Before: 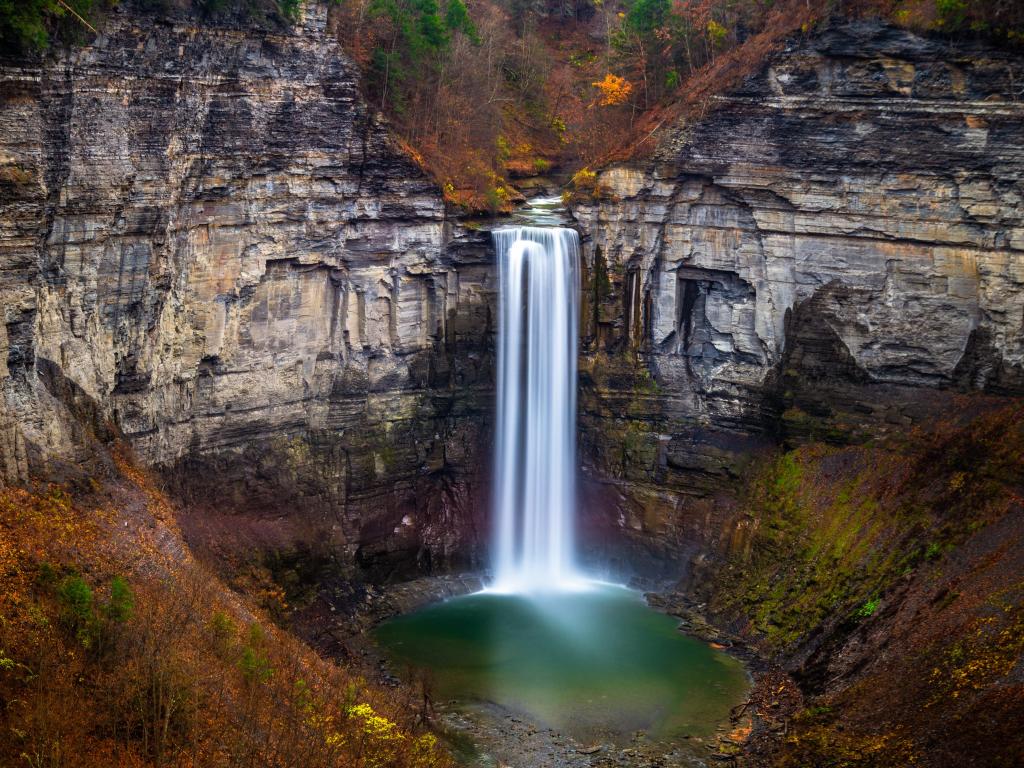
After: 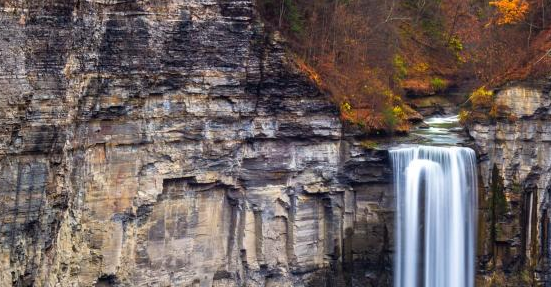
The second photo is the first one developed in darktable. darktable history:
crop: left 10.14%, top 10.663%, right 36.048%, bottom 51.913%
